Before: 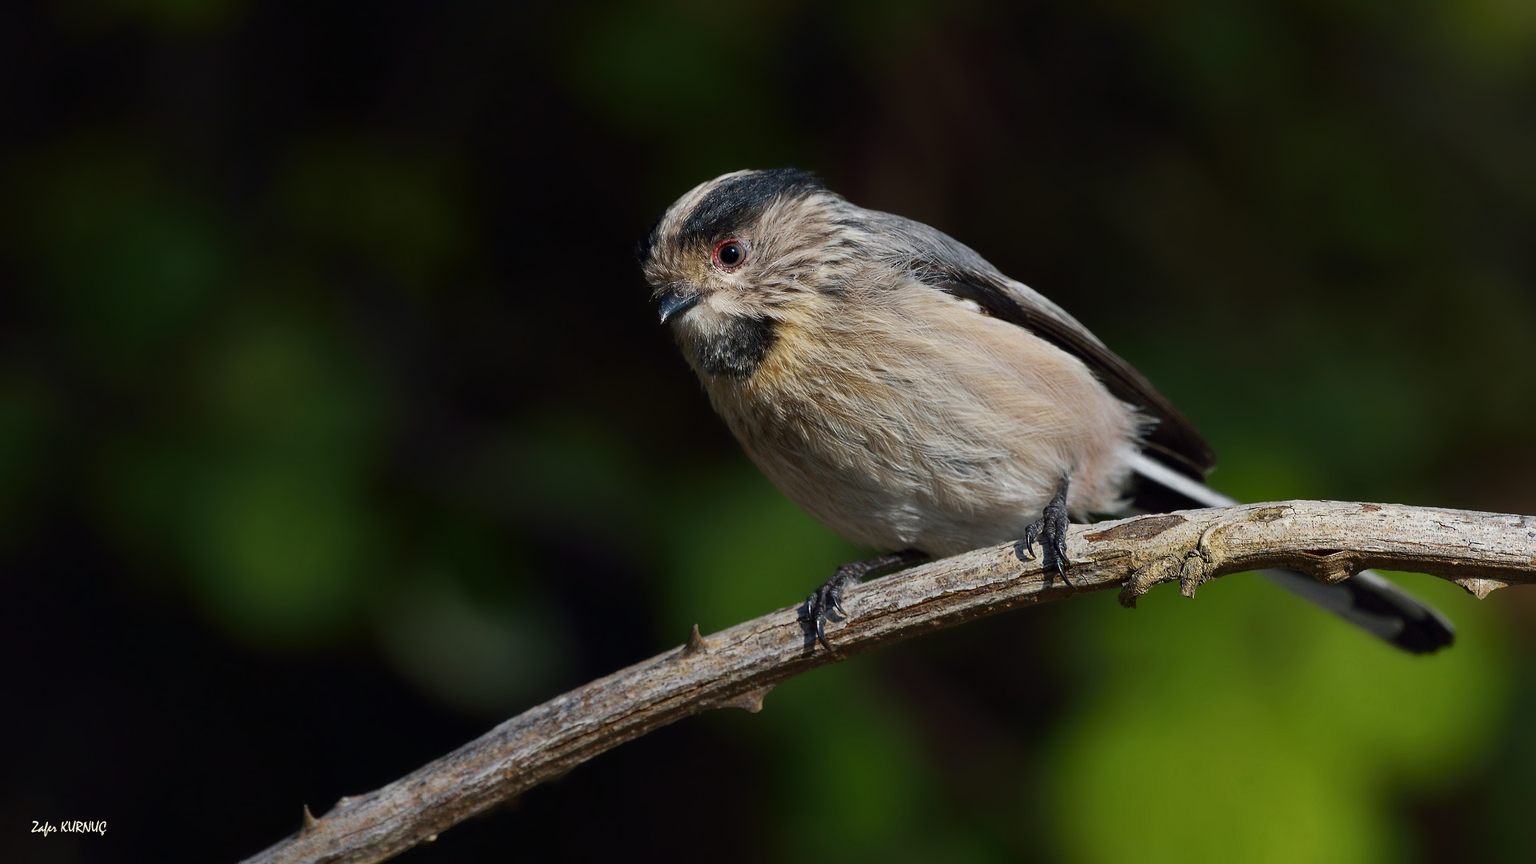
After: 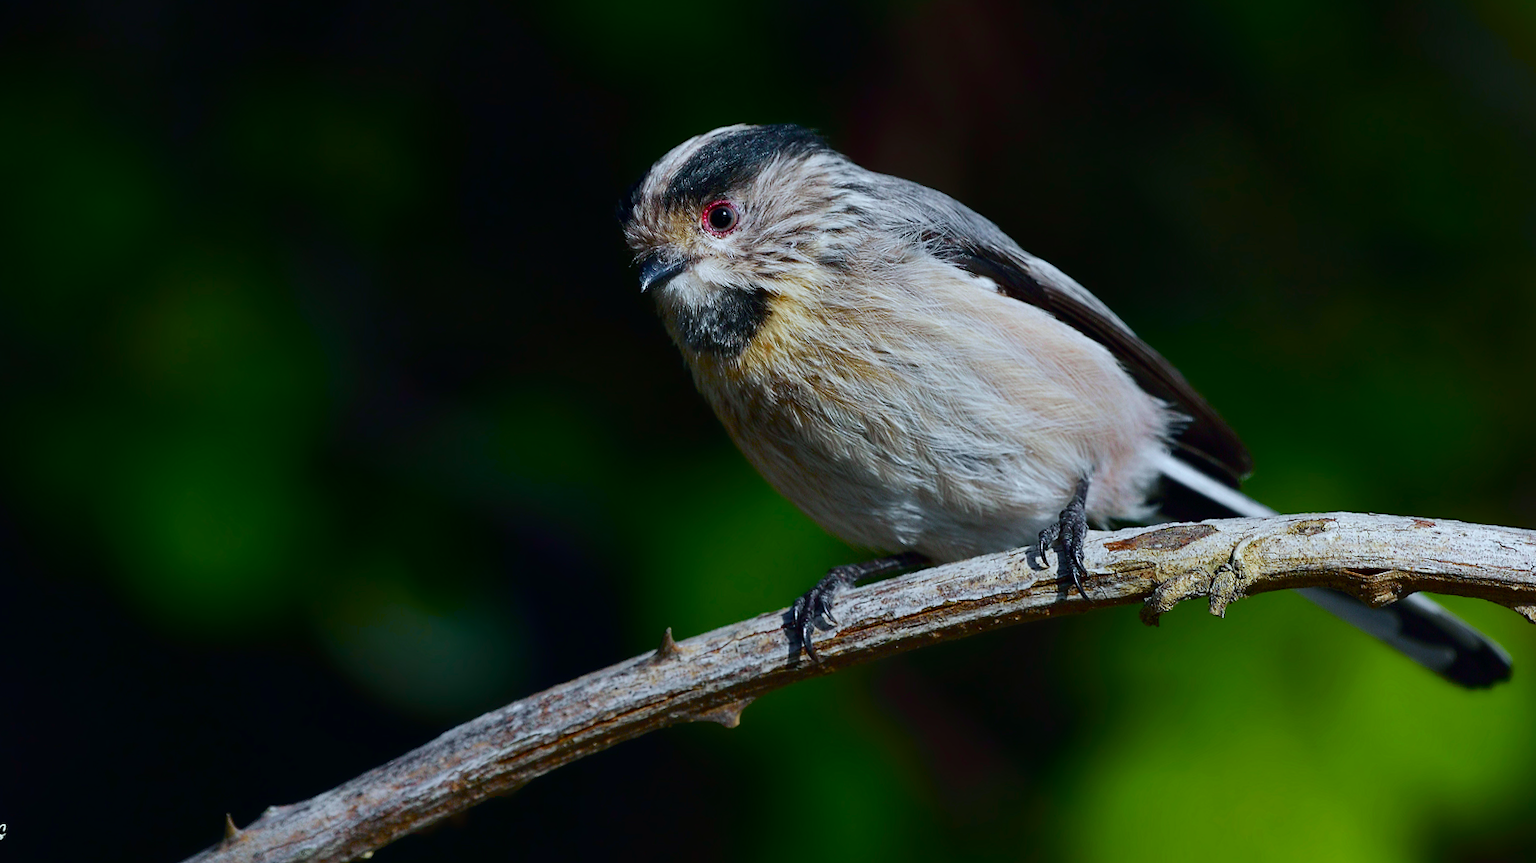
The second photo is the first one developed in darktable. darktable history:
tone curve: curves: ch0 [(0, 0.003) (0.056, 0.041) (0.211, 0.187) (0.482, 0.519) (0.836, 0.864) (0.997, 0.984)]; ch1 [(0, 0) (0.276, 0.206) (0.393, 0.364) (0.482, 0.471) (0.506, 0.5) (0.523, 0.523) (0.572, 0.604) (0.635, 0.665) (0.695, 0.759) (1, 1)]; ch2 [(0, 0) (0.438, 0.456) (0.473, 0.47) (0.503, 0.503) (0.536, 0.527) (0.562, 0.584) (0.612, 0.61) (0.679, 0.72) (1, 1)], color space Lab, independent channels, preserve colors none
crop and rotate: angle -1.96°, left 3.097%, top 4.154%, right 1.586%, bottom 0.529%
color balance rgb: perceptual saturation grading › global saturation 20%, perceptual saturation grading › highlights -25%, perceptual saturation grading › shadows 50%
white balance: red 0.926, green 1.003, blue 1.133
